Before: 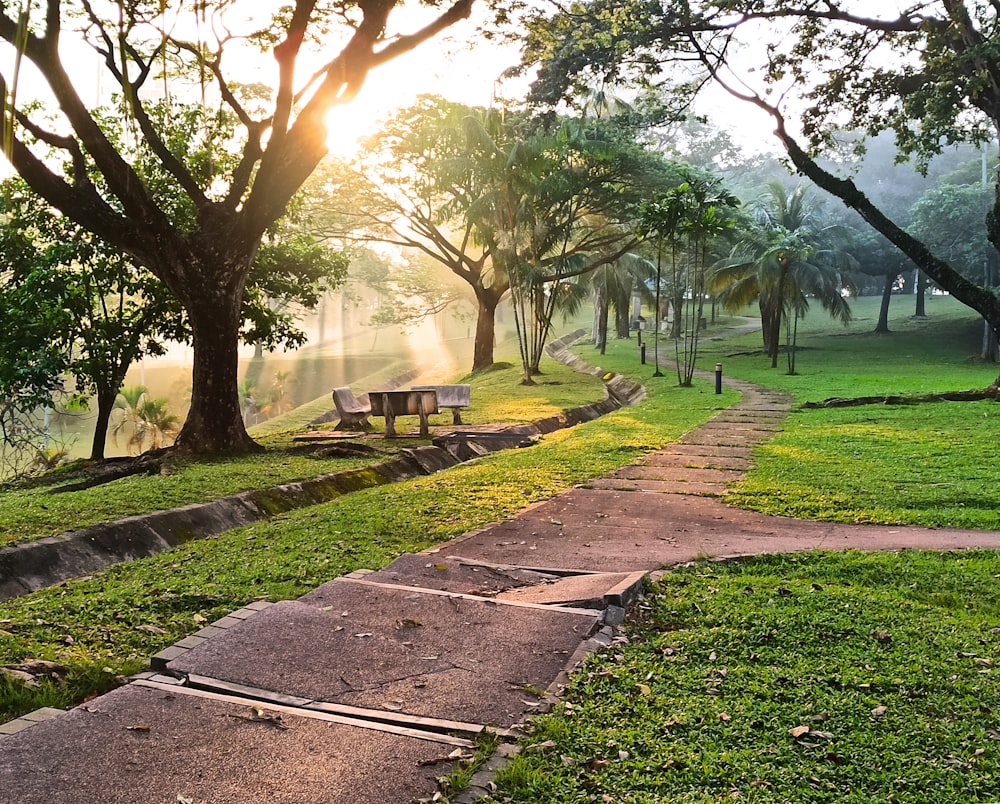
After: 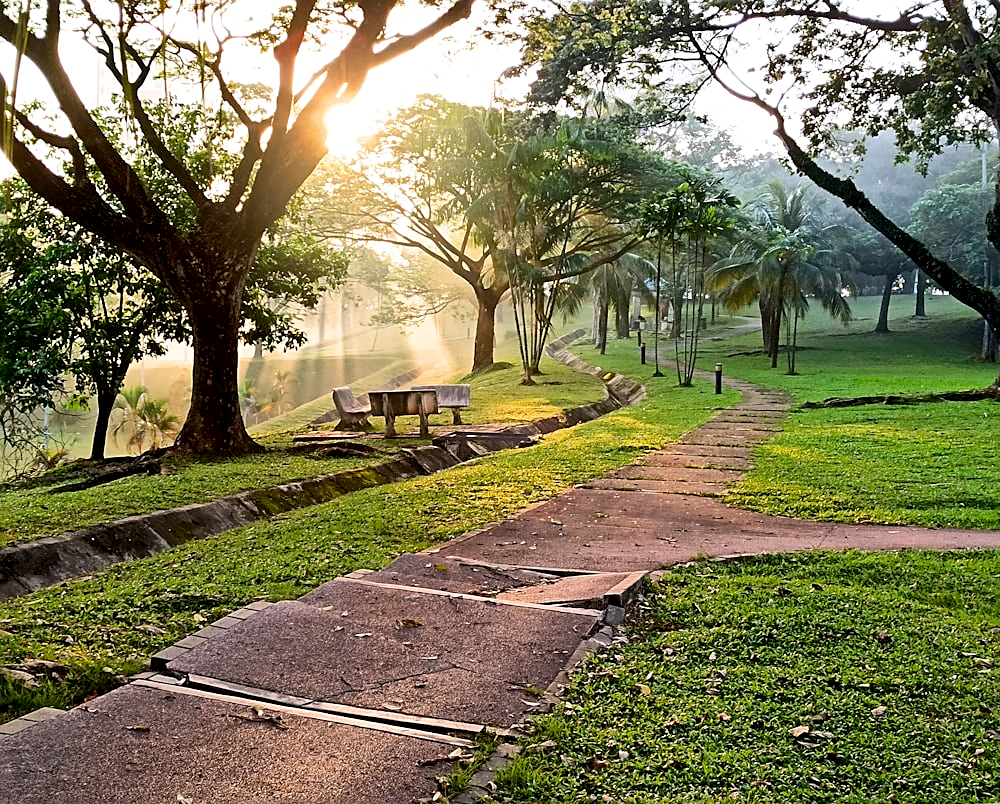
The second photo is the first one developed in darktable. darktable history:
exposure: black level correction 0.01, exposure 0.011 EV, compensate highlight preservation false
sharpen: on, module defaults
